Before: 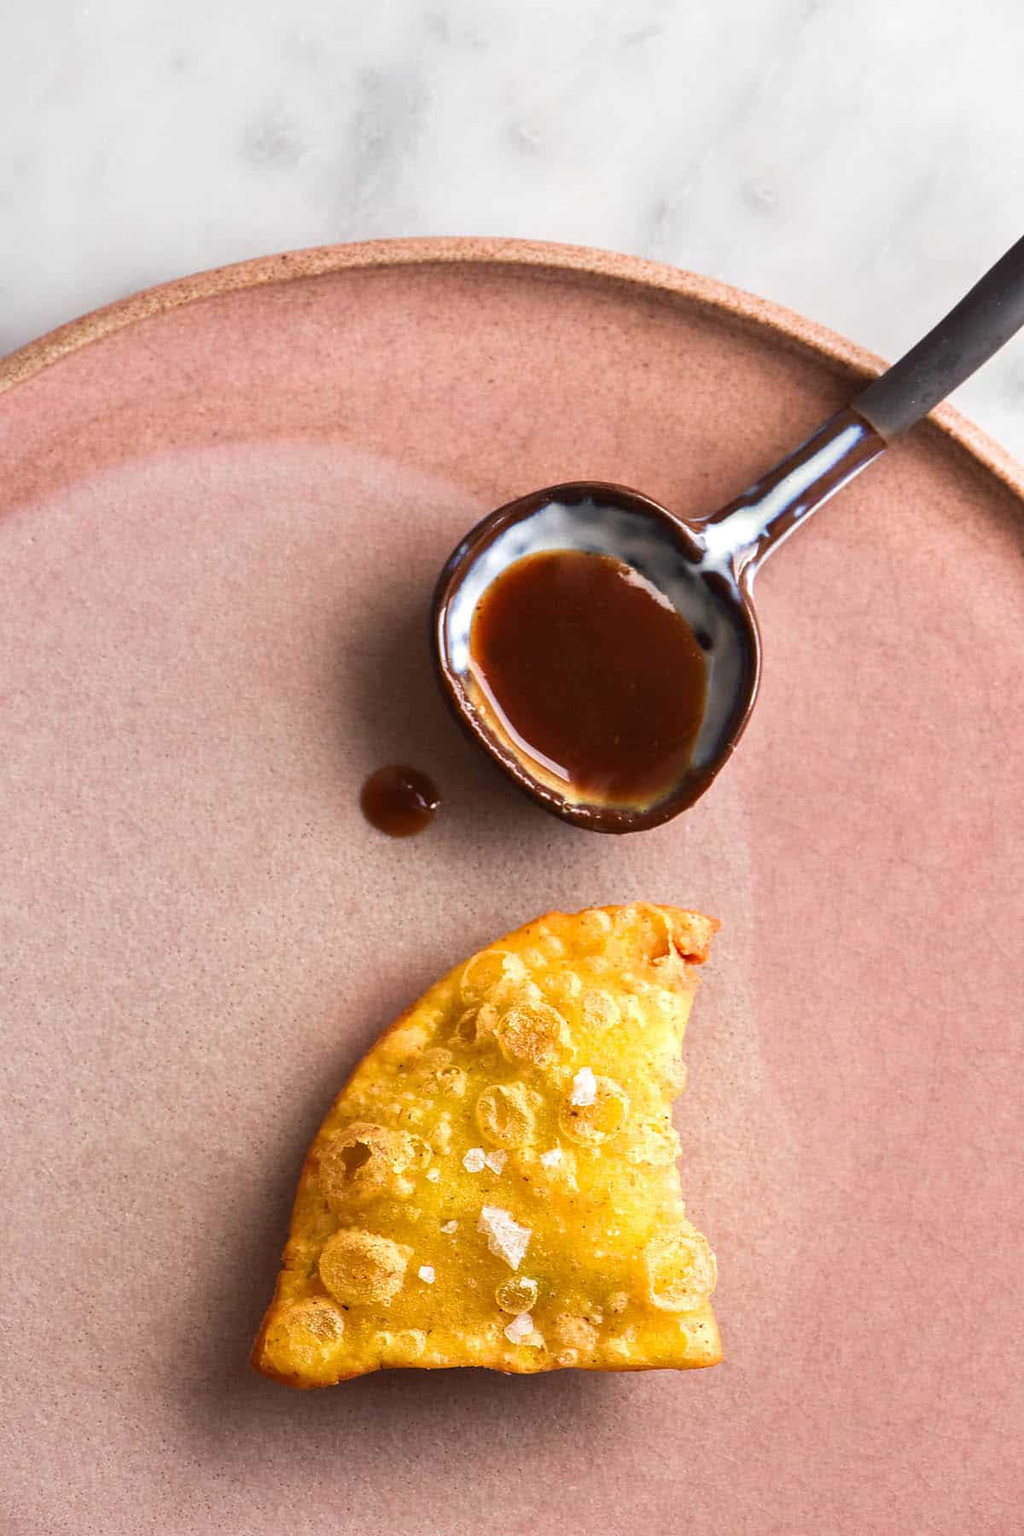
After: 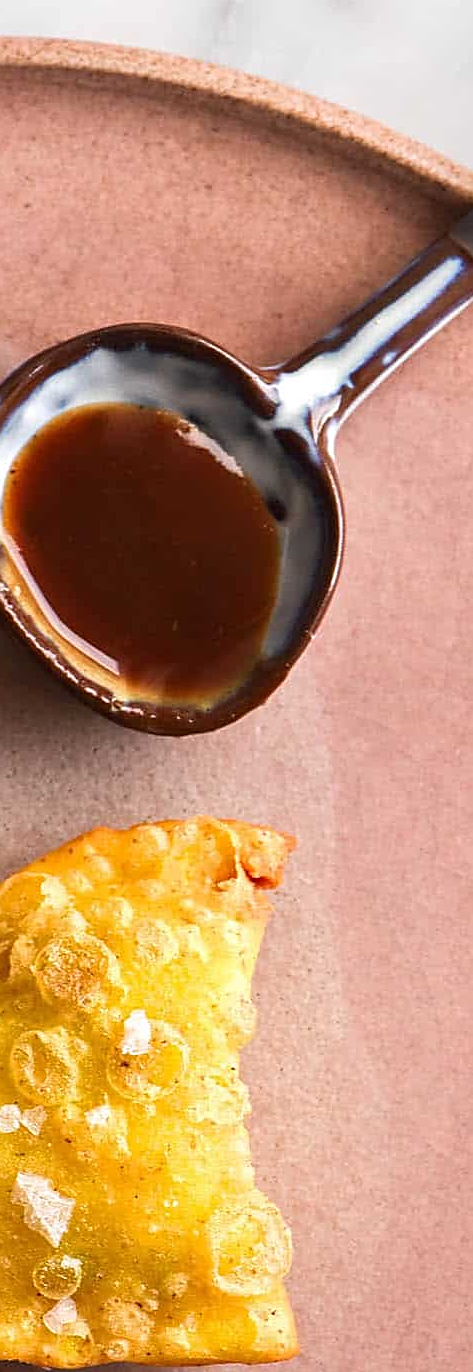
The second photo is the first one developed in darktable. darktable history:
sharpen: on, module defaults
crop: left 45.721%, top 13.393%, right 14.118%, bottom 10.01%
